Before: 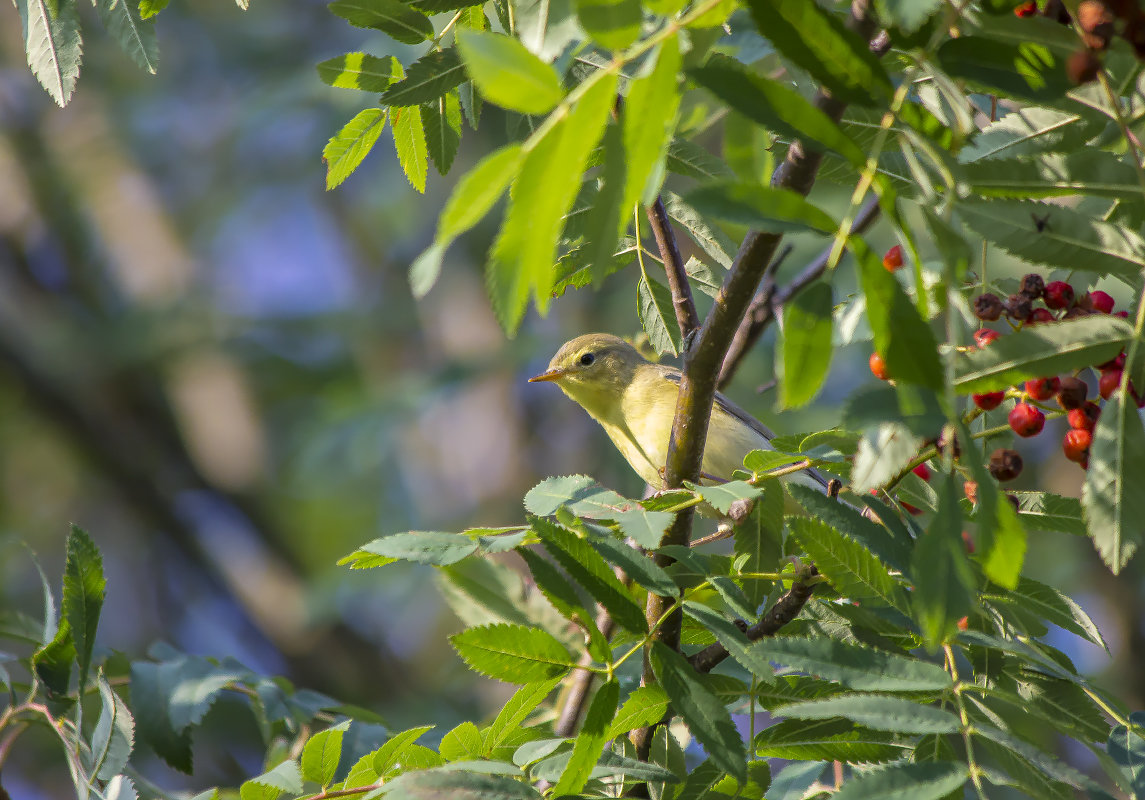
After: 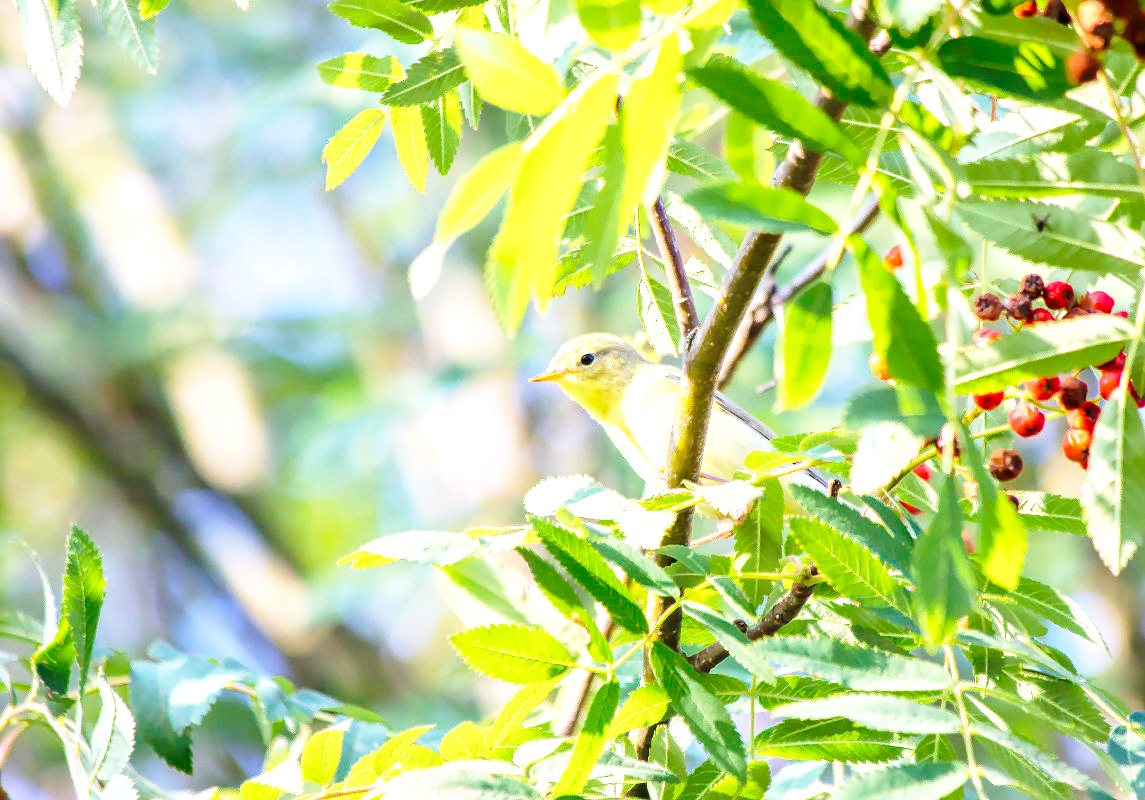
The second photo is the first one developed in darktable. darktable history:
exposure: black level correction 0, exposure 1.39 EV, compensate exposure bias true, compensate highlight preservation false
base curve: curves: ch0 [(0, 0) (0.028, 0.03) (0.121, 0.232) (0.46, 0.748) (0.859, 0.968) (1, 1)], preserve colors none
